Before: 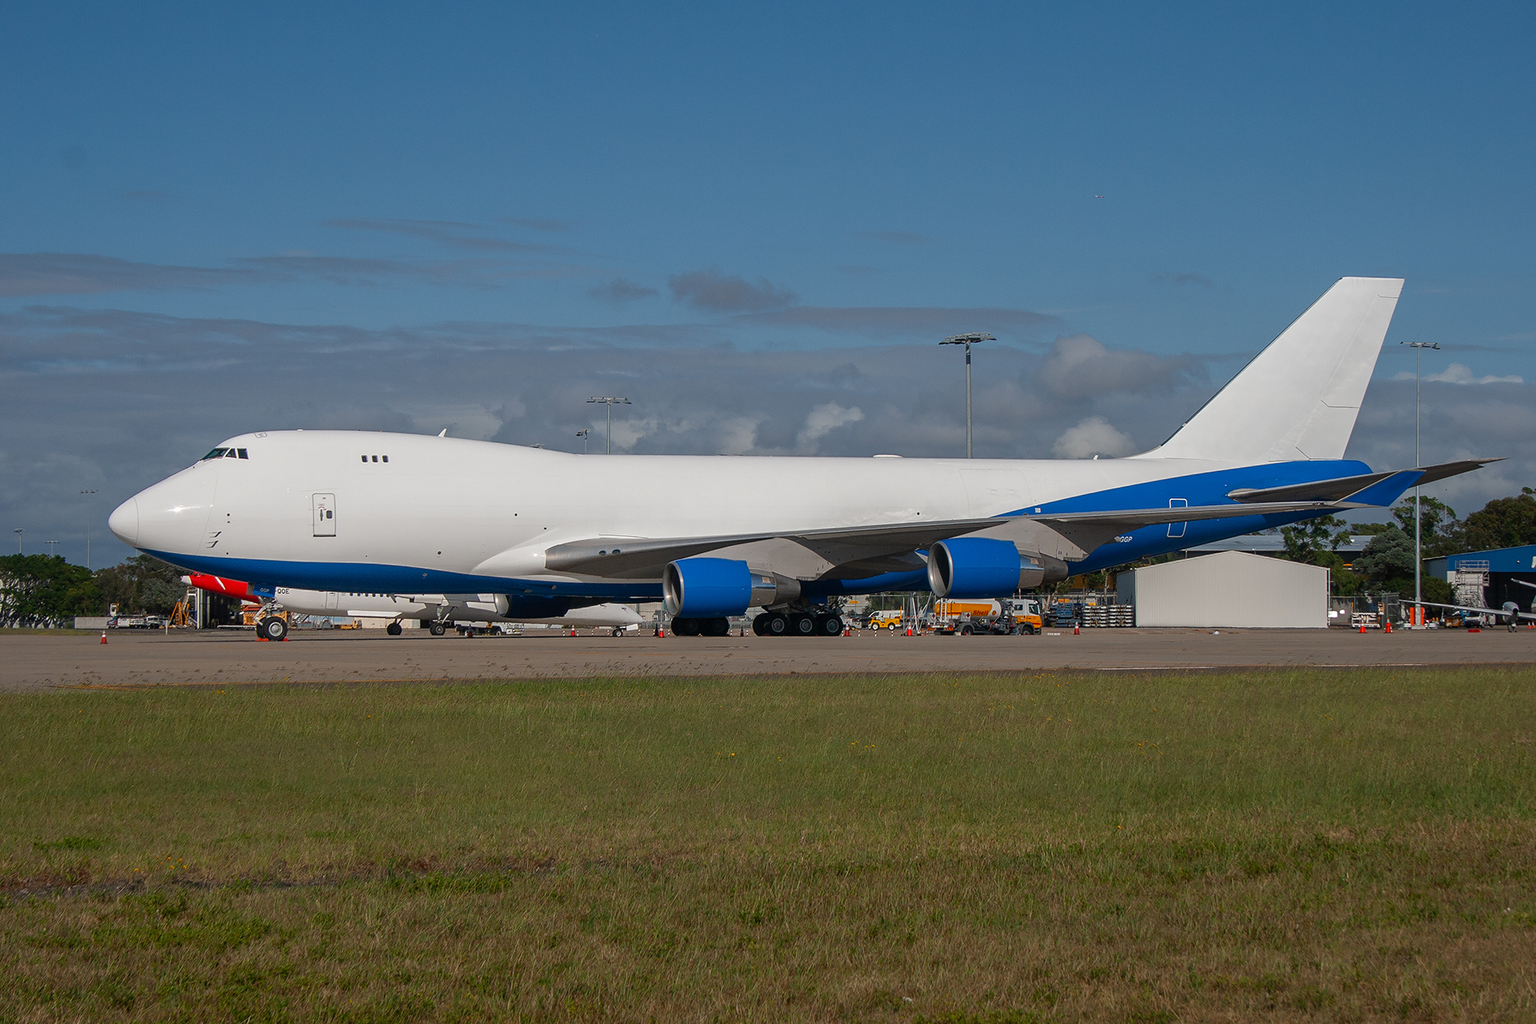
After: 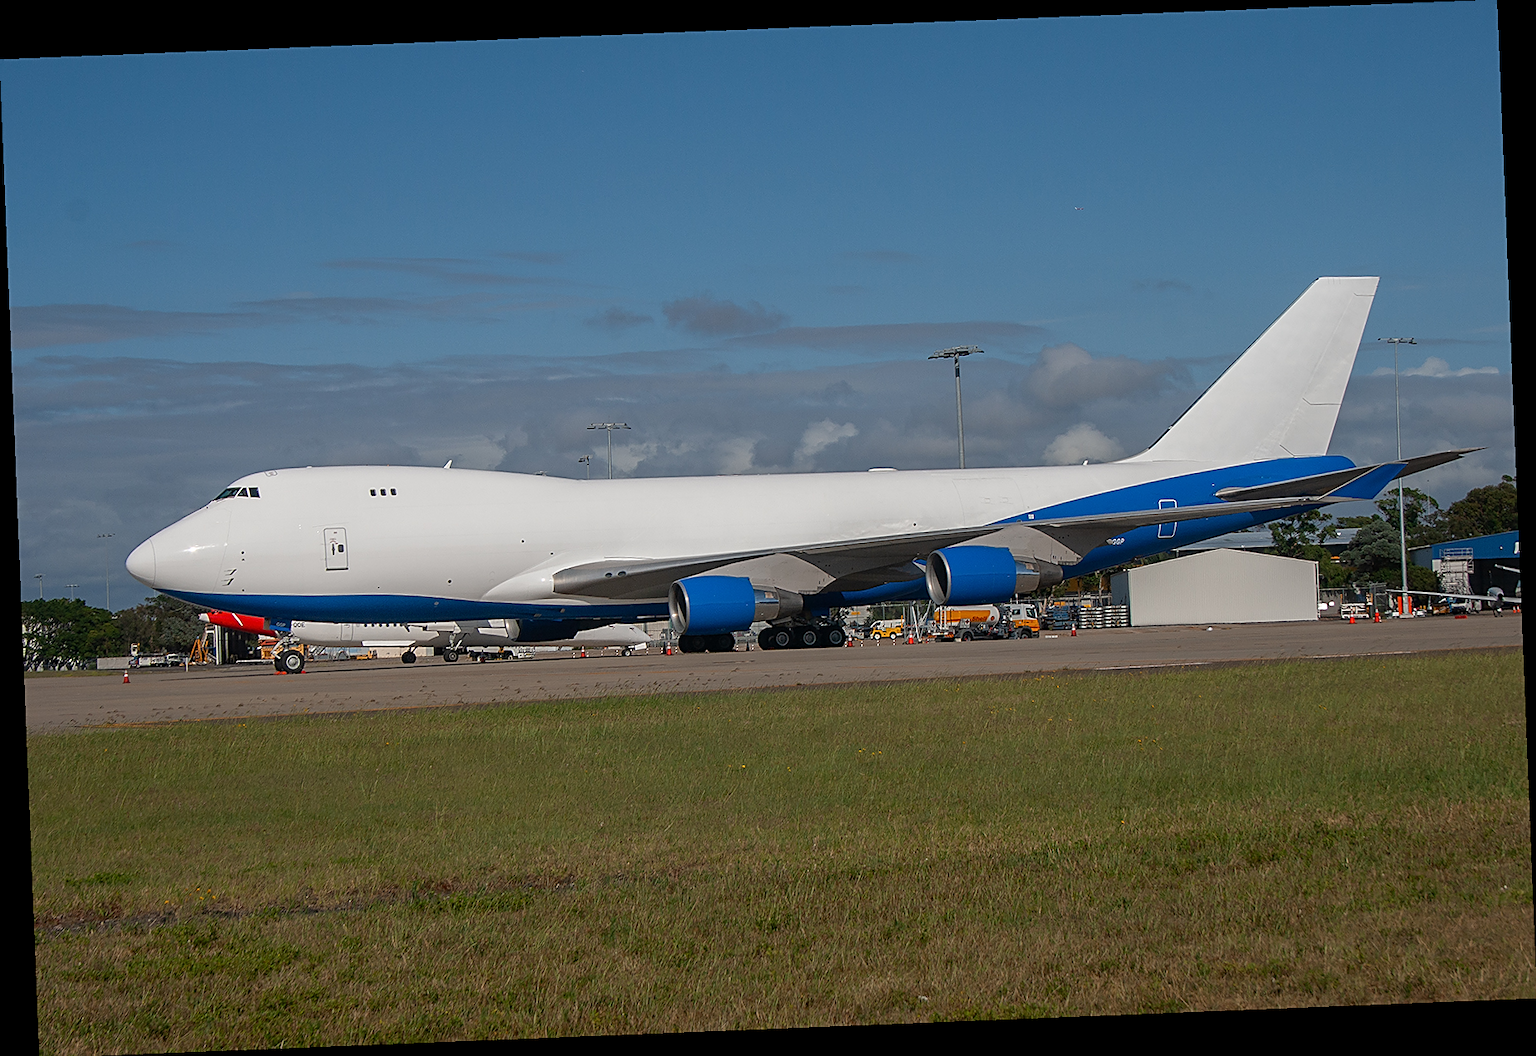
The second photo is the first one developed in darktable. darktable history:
sharpen: on, module defaults
rotate and perspective: rotation -2.29°, automatic cropping off
